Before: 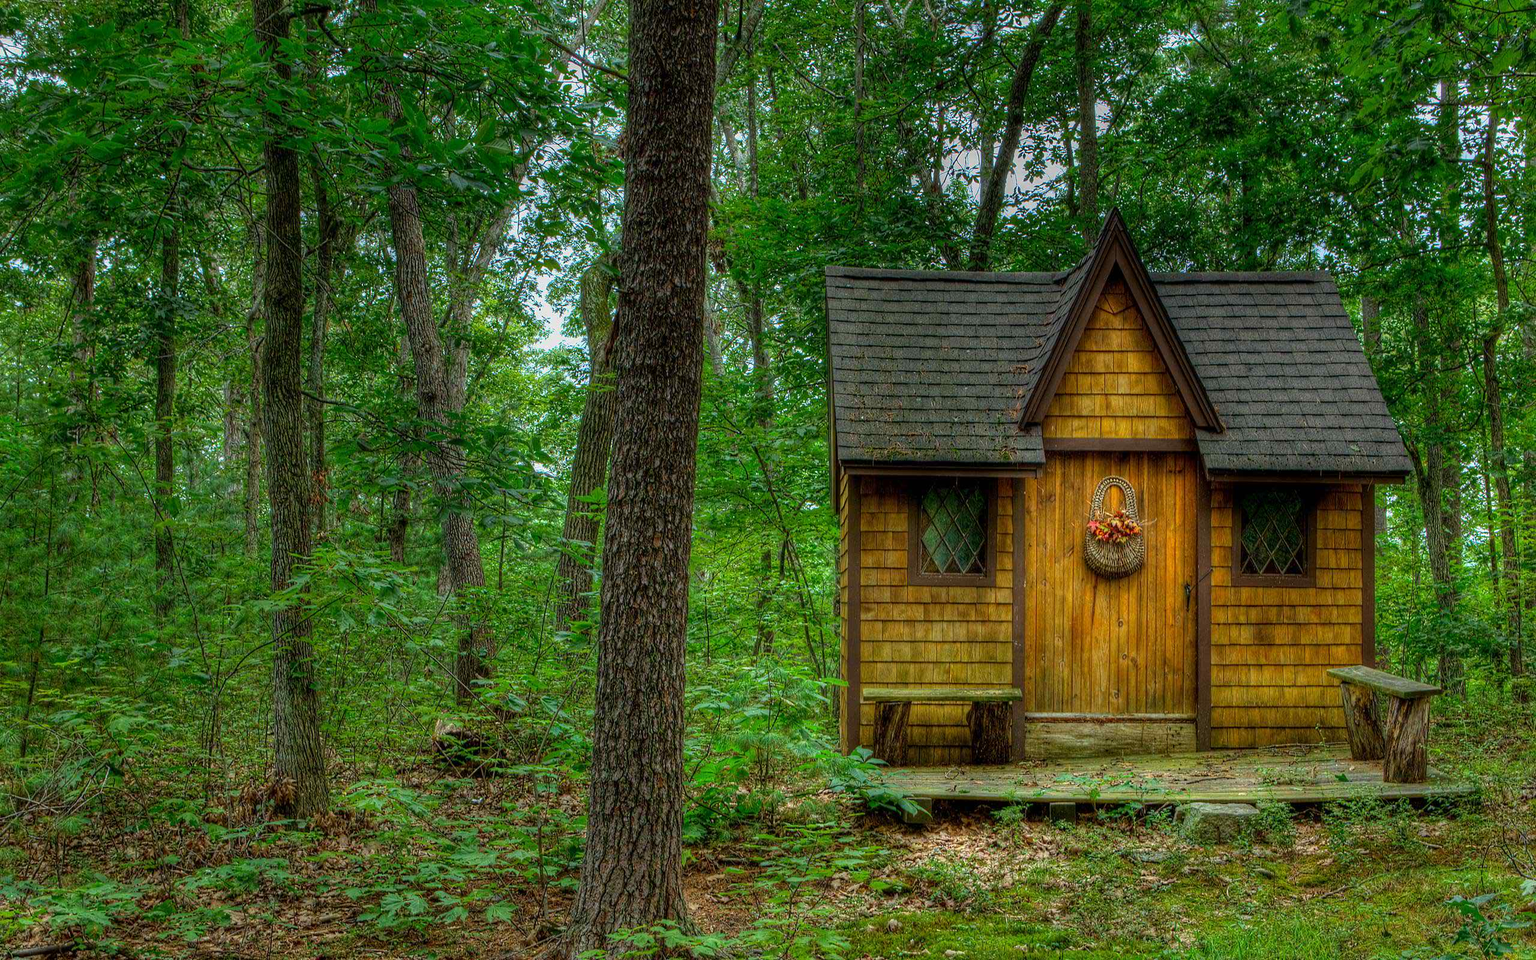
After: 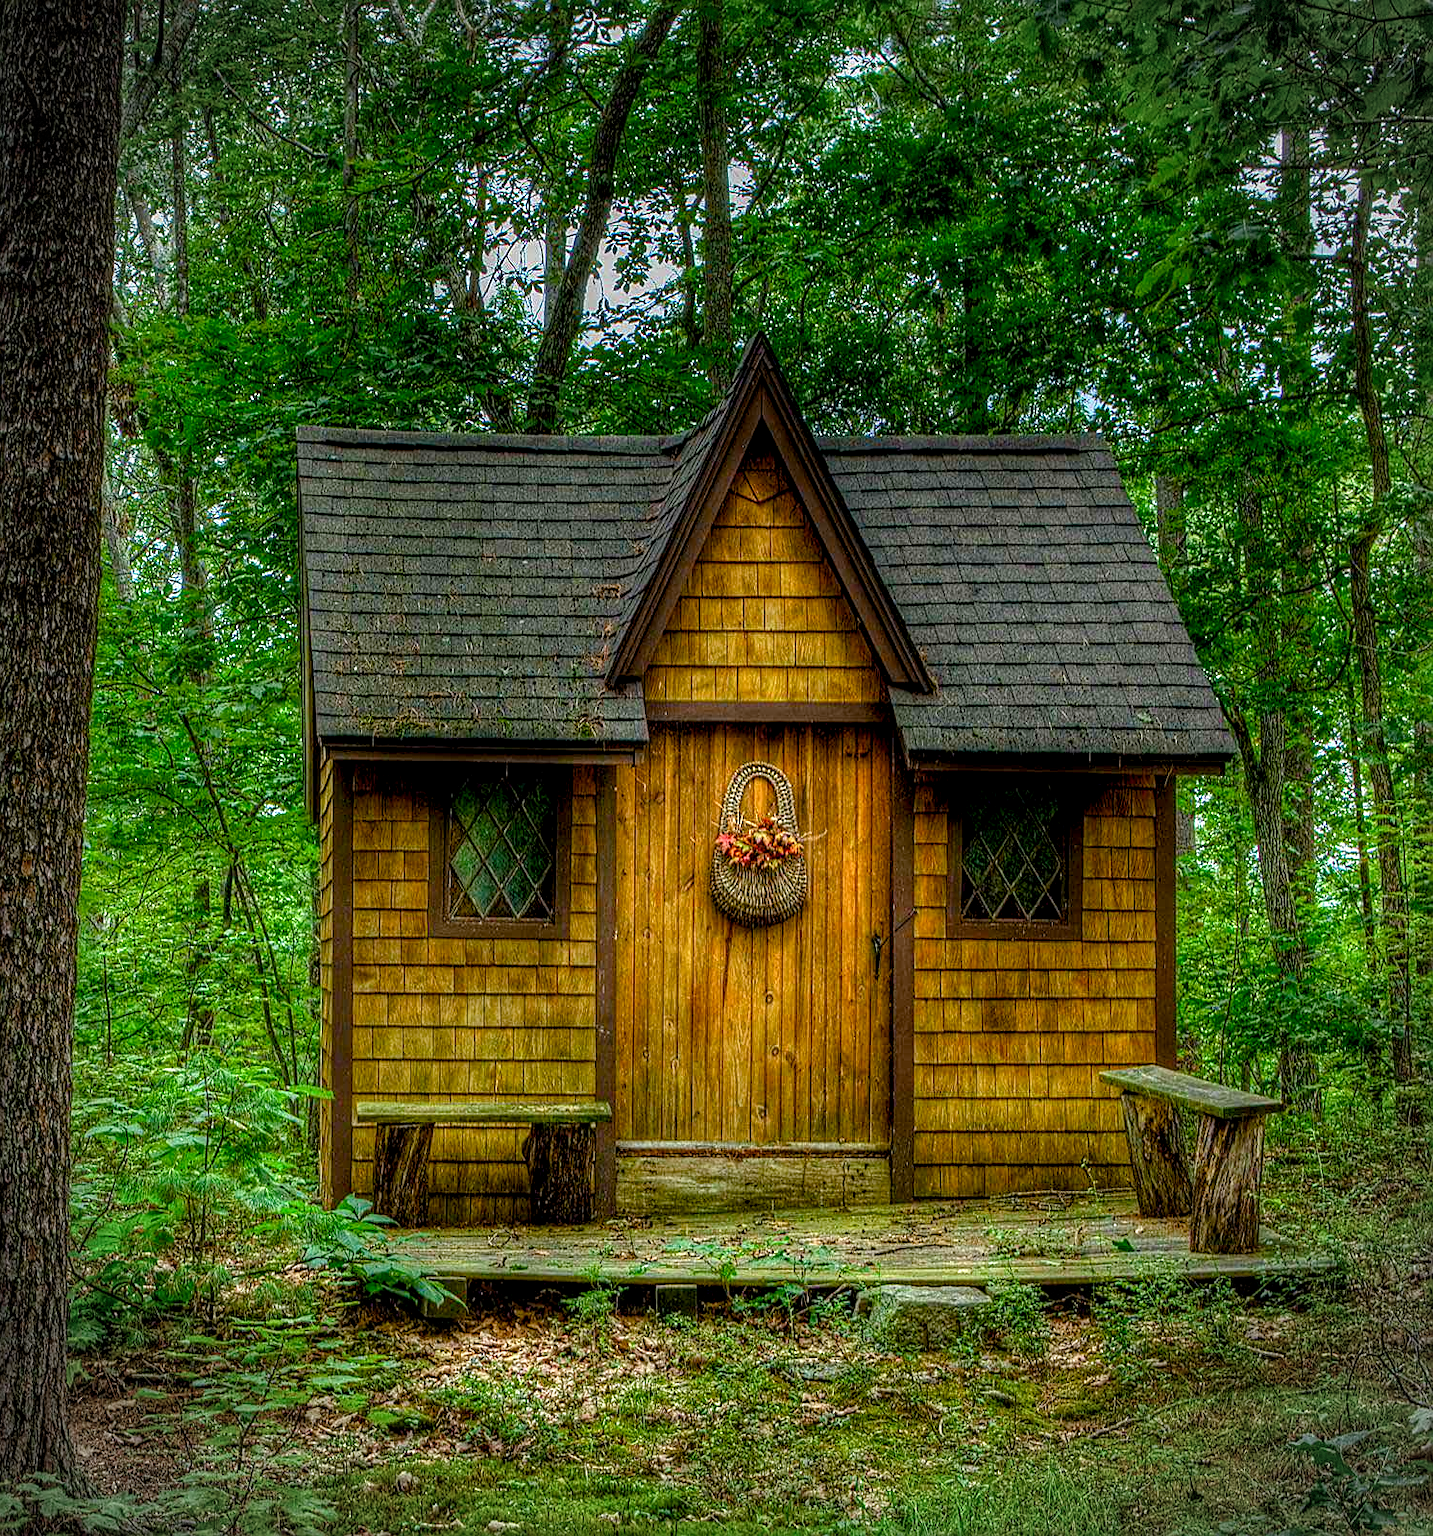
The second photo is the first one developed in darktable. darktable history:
crop: left 41.709%
exposure: black level correction 0.002, exposure 0.149 EV, compensate highlight preservation false
local contrast: on, module defaults
sharpen: on, module defaults
color balance rgb: perceptual saturation grading › global saturation 20%, perceptual saturation grading › highlights -25.747%, perceptual saturation grading › shadows 25.414%
vignetting: dithering 8-bit output, unbound false
tone equalizer: on, module defaults
